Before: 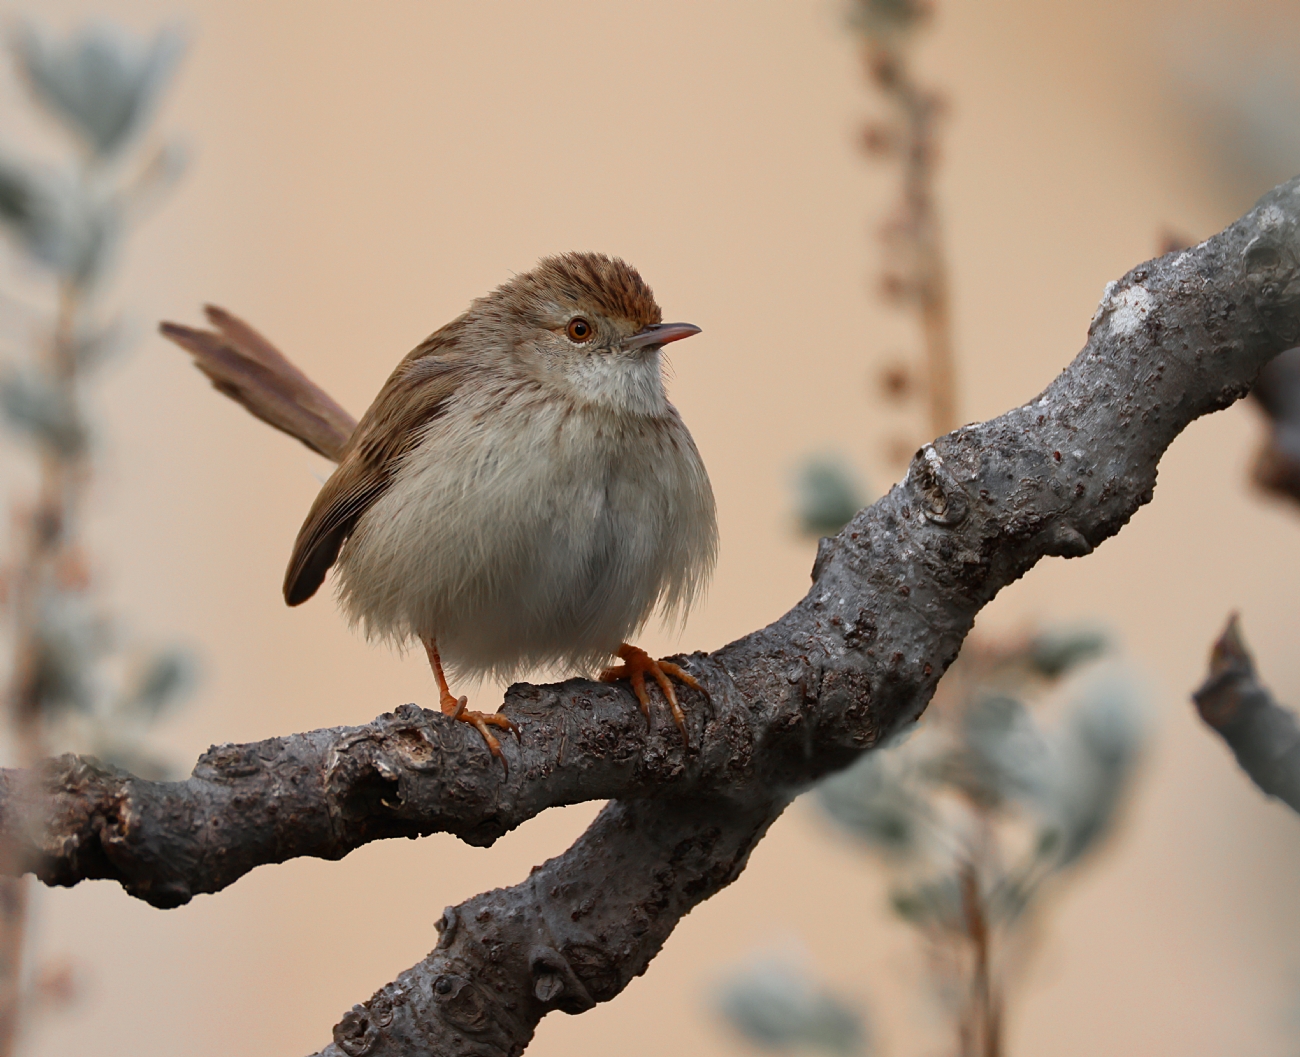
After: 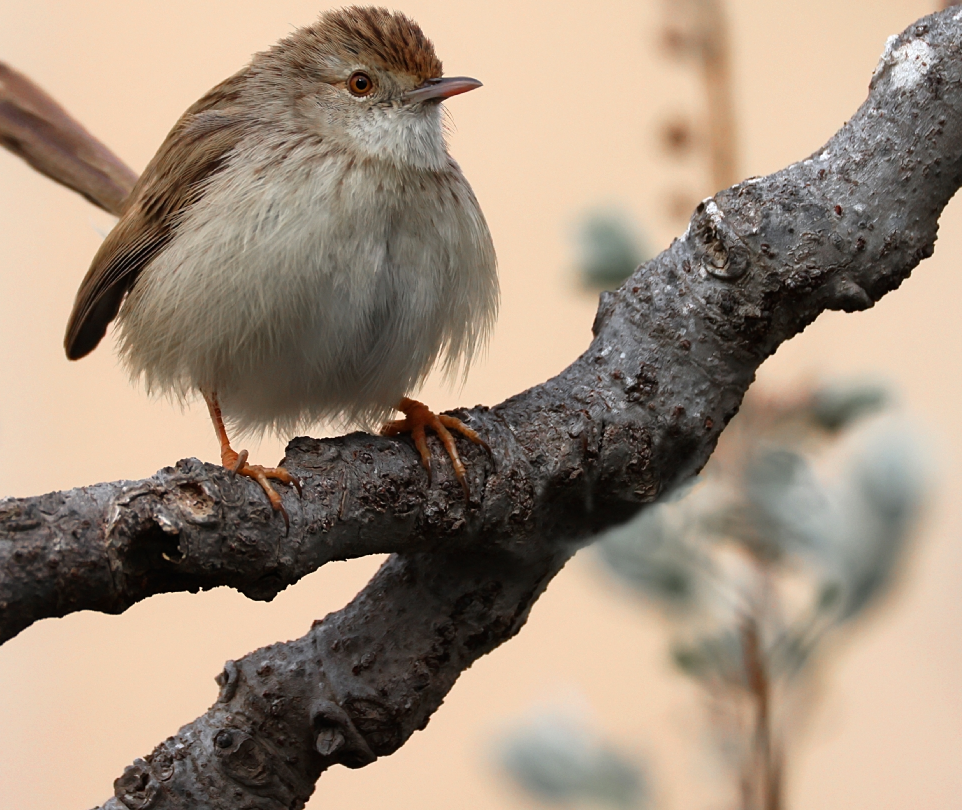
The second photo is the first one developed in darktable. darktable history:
contrast brightness saturation: saturation -0.055
tone equalizer: -8 EV -0.421 EV, -7 EV -0.399 EV, -6 EV -0.373 EV, -5 EV -0.205 EV, -3 EV 0.194 EV, -2 EV 0.306 EV, -1 EV 0.364 EV, +0 EV 0.446 EV
crop: left 16.865%, top 23.278%, right 9.072%
